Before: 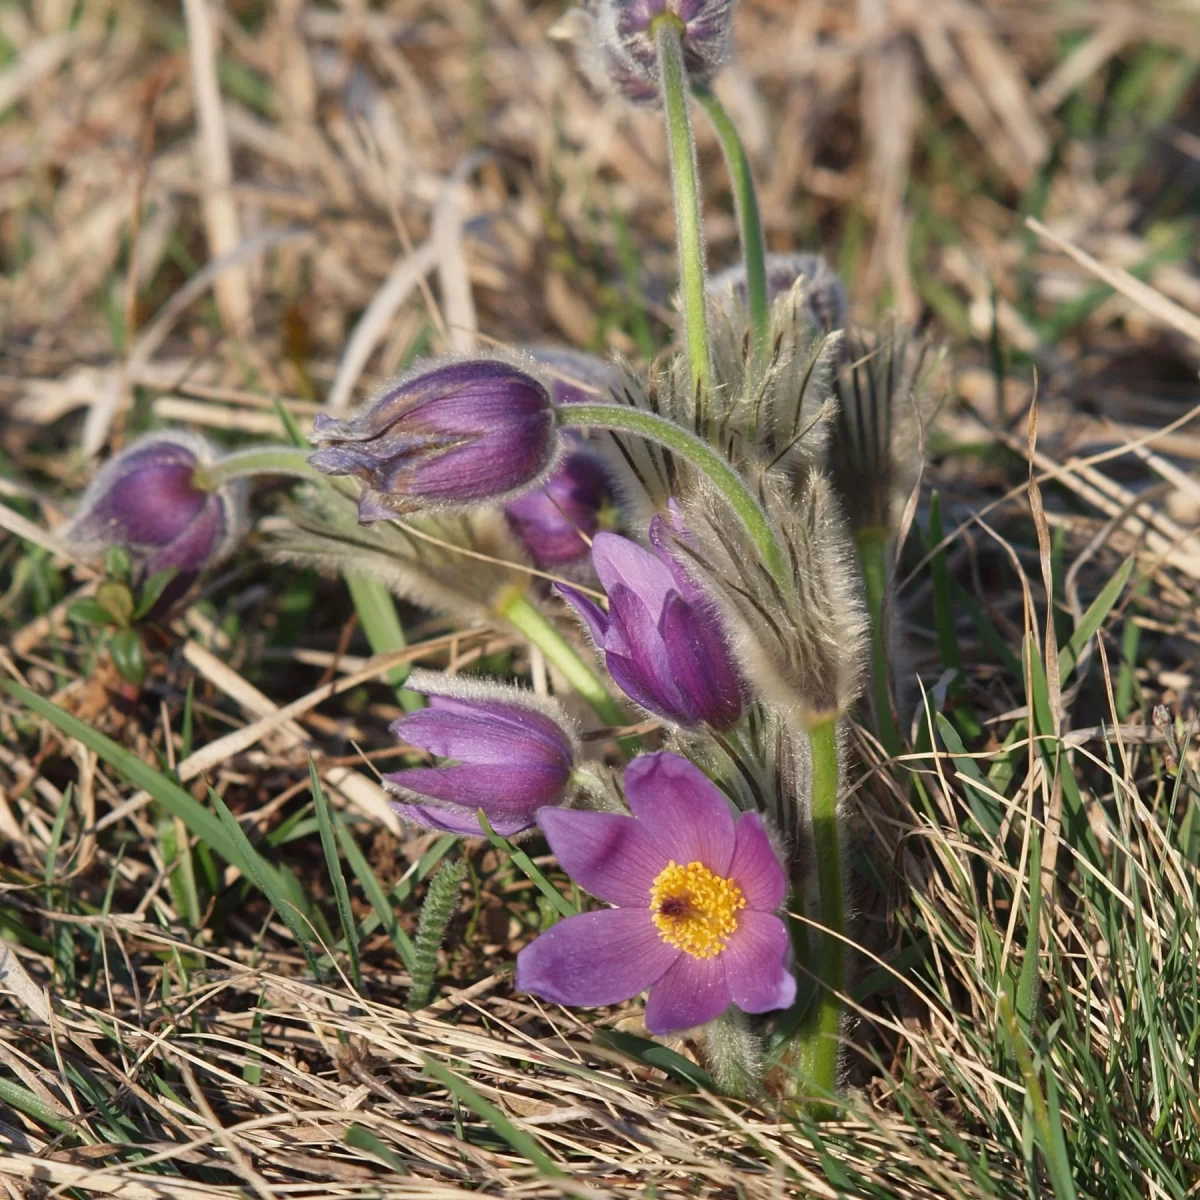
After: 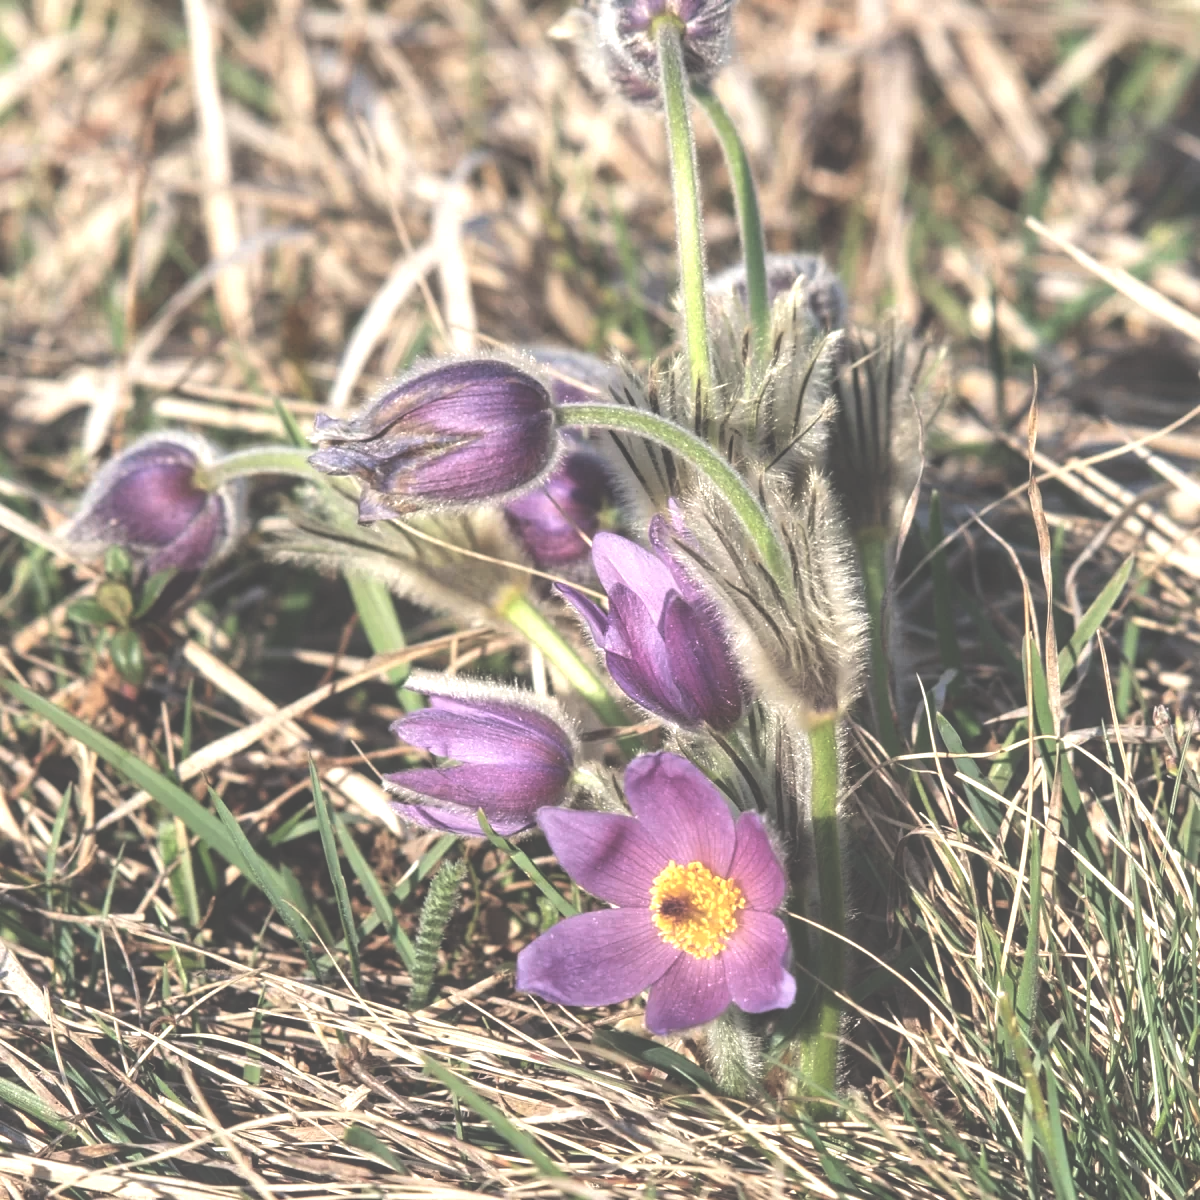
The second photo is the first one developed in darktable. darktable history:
tone equalizer: -8 EV -0.753 EV, -7 EV -0.675 EV, -6 EV -0.589 EV, -5 EV -0.378 EV, -3 EV 0.366 EV, -2 EV 0.6 EV, -1 EV 0.679 EV, +0 EV 0.737 EV, edges refinement/feathering 500, mask exposure compensation -1.57 EV, preserve details no
exposure: black level correction -0.087, compensate exposure bias true, compensate highlight preservation false
local contrast: detail 130%
